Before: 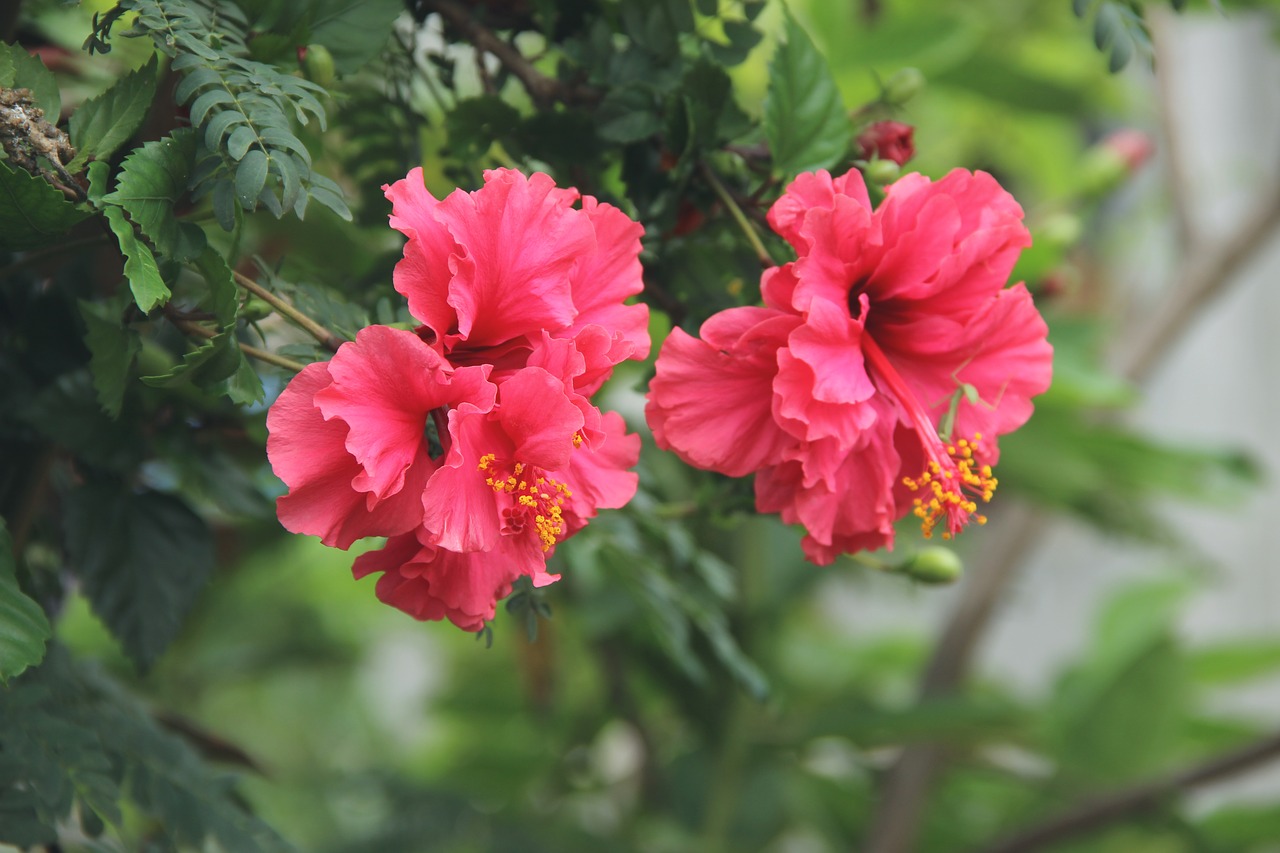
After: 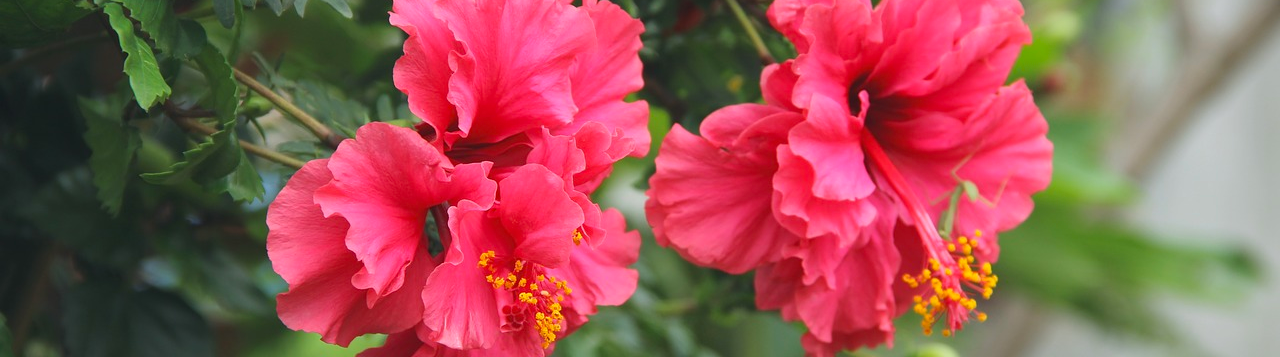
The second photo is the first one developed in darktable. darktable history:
crop and rotate: top 23.84%, bottom 34.294%
color balance: output saturation 110%
